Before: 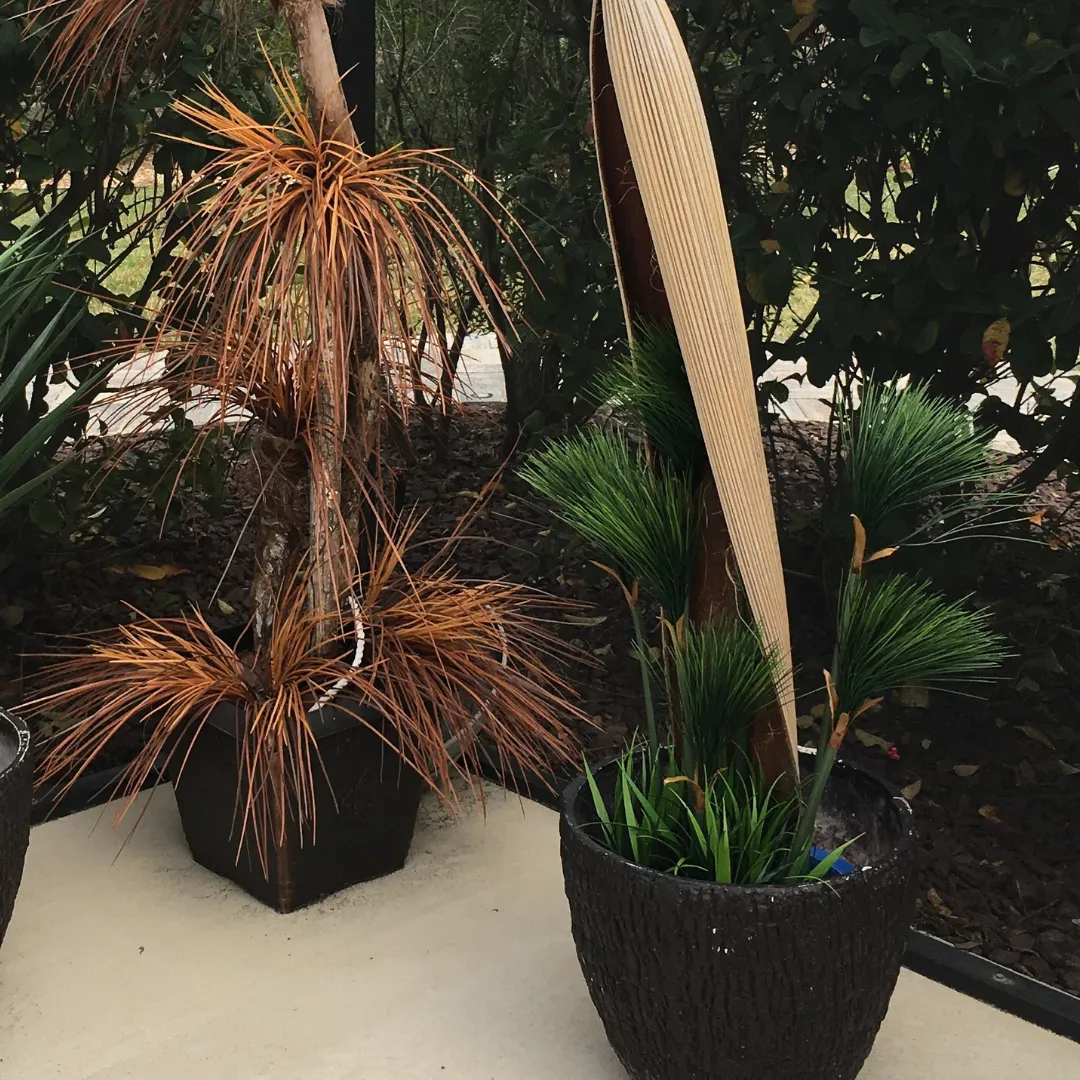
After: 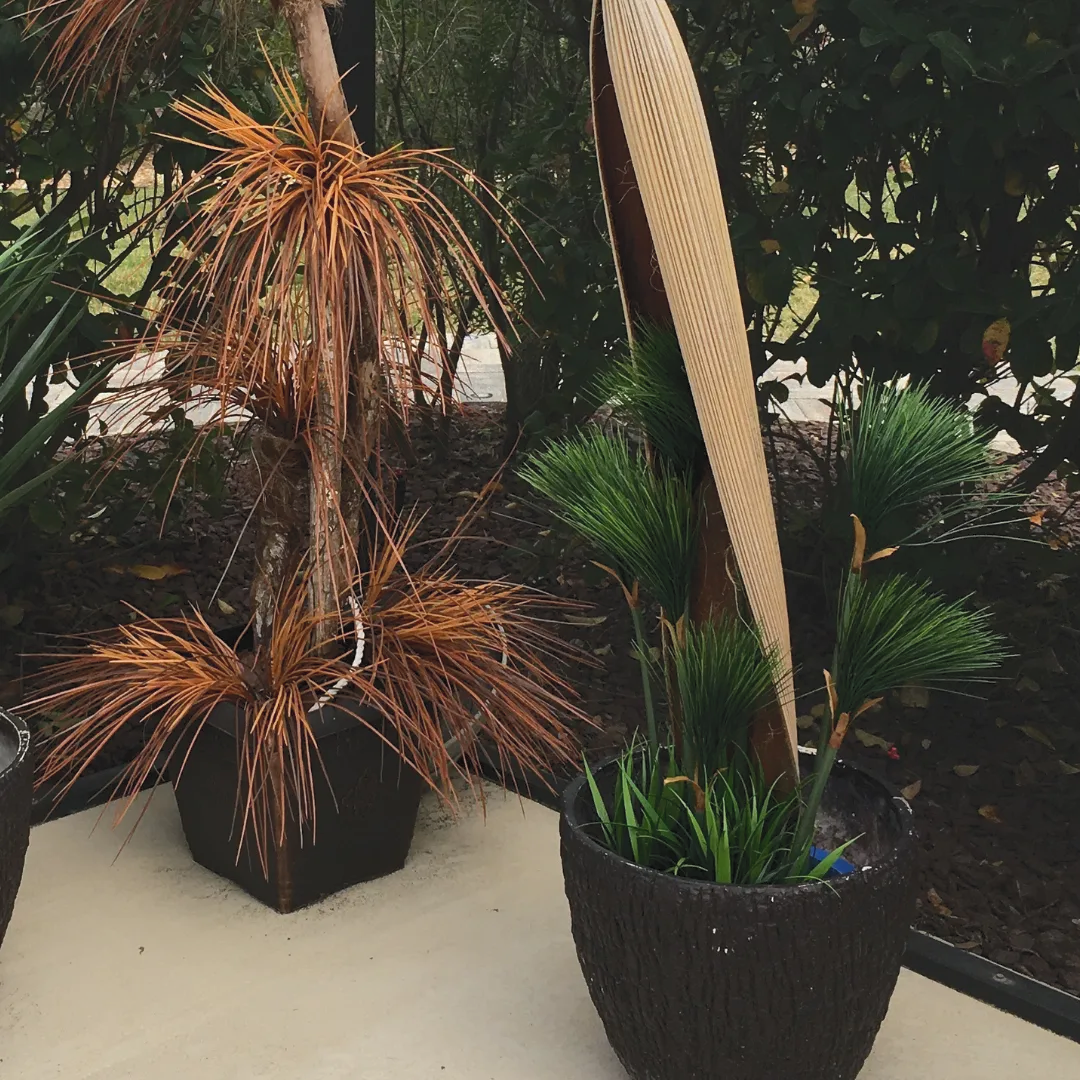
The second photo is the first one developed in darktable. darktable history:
tone curve: curves: ch0 [(0, 0) (0.003, 0.023) (0.011, 0.033) (0.025, 0.057) (0.044, 0.099) (0.069, 0.132) (0.1, 0.155) (0.136, 0.179) (0.177, 0.213) (0.224, 0.255) (0.277, 0.299) (0.335, 0.347) (0.399, 0.407) (0.468, 0.473) (0.543, 0.546) (0.623, 0.619) (0.709, 0.698) (0.801, 0.775) (0.898, 0.871) (1, 1)], color space Lab, independent channels, preserve colors none
